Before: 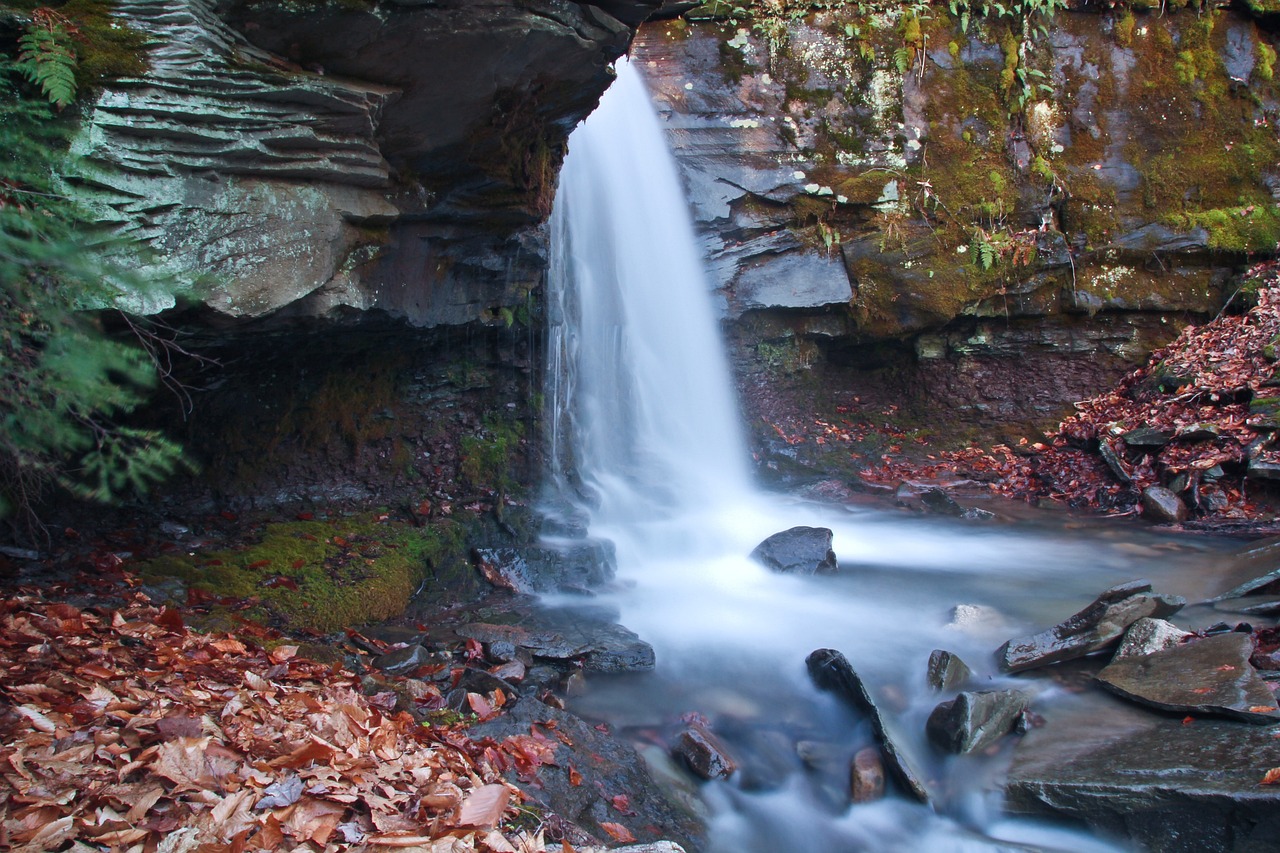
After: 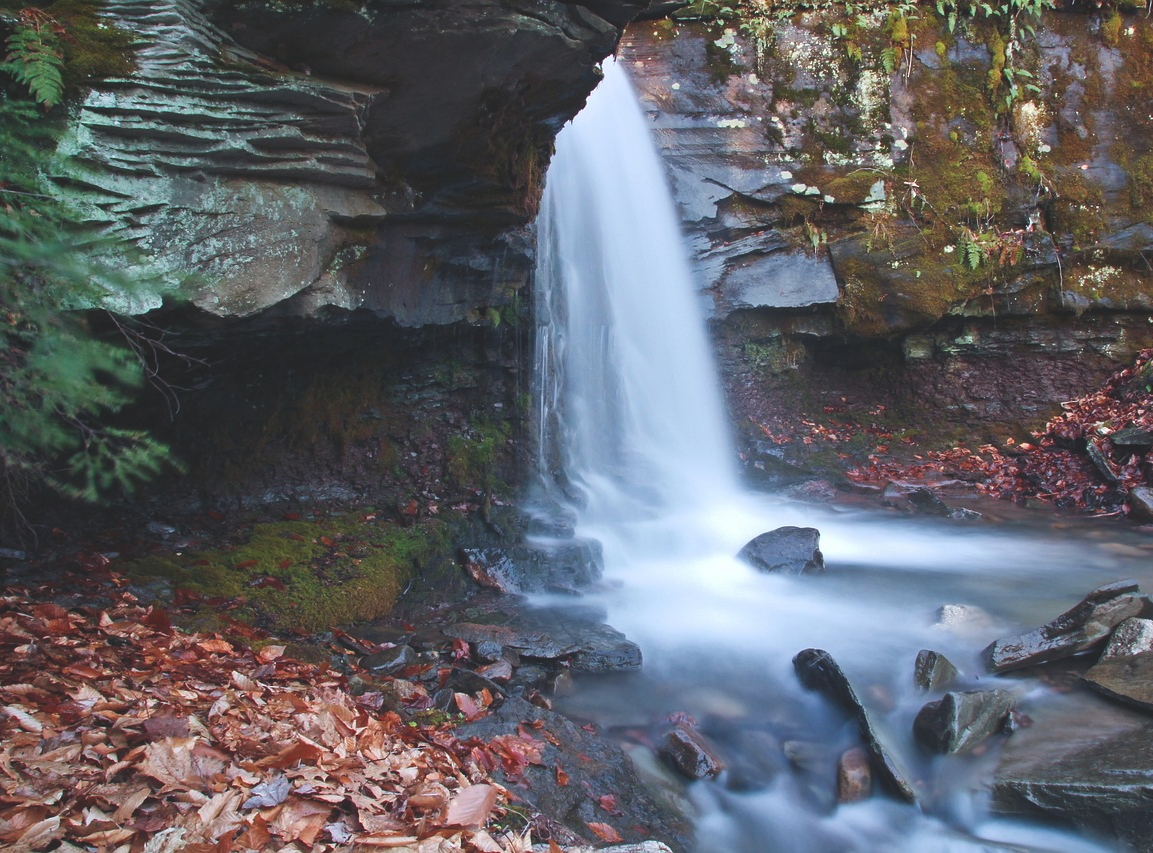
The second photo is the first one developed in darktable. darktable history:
crop and rotate: left 1.088%, right 8.807%
exposure: black level correction -0.015, compensate highlight preservation false
